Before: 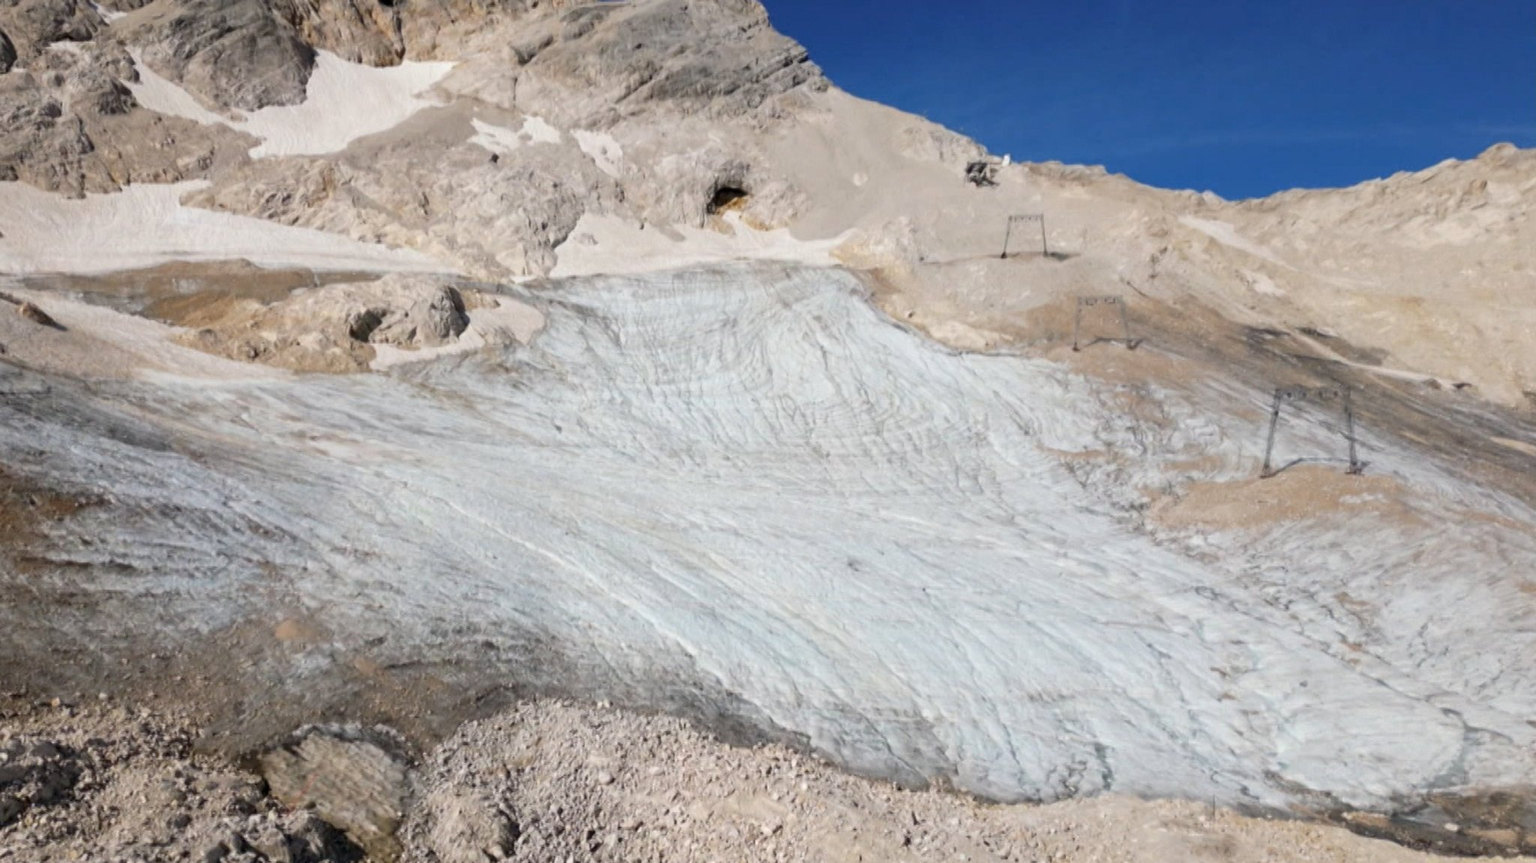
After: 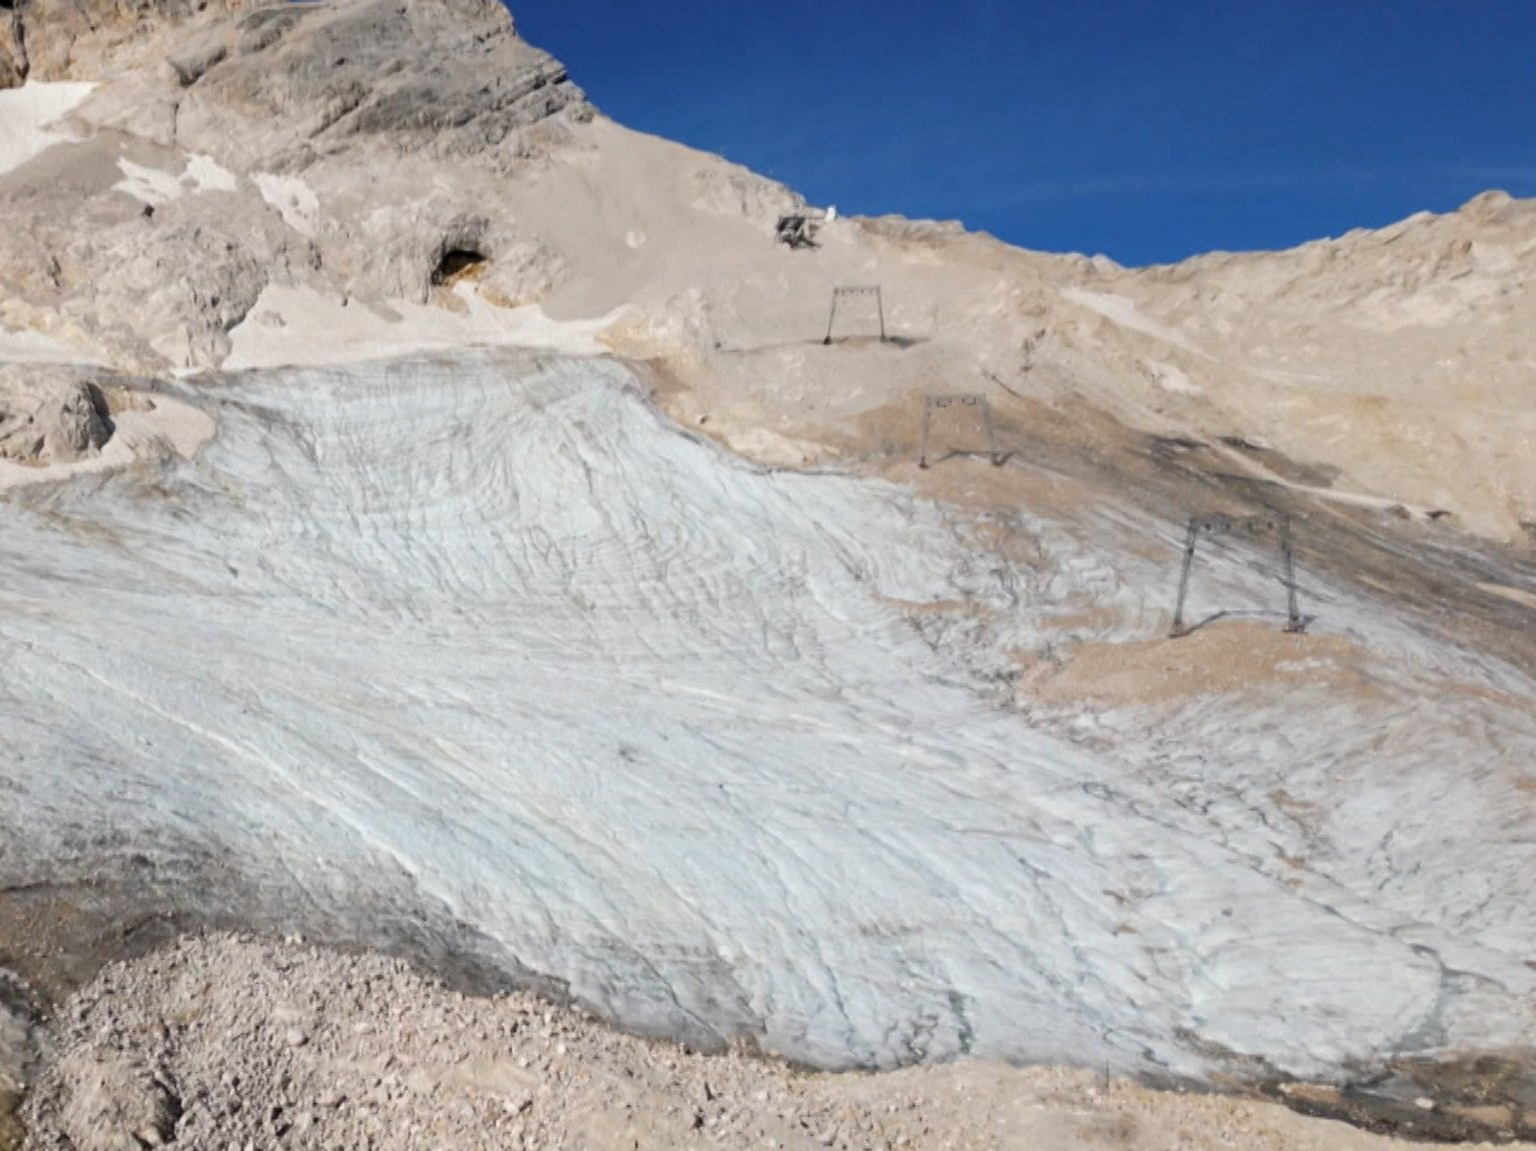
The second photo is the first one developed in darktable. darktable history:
crop and rotate: left 24.965%
tone equalizer: edges refinement/feathering 500, mask exposure compensation -1.57 EV, preserve details no
